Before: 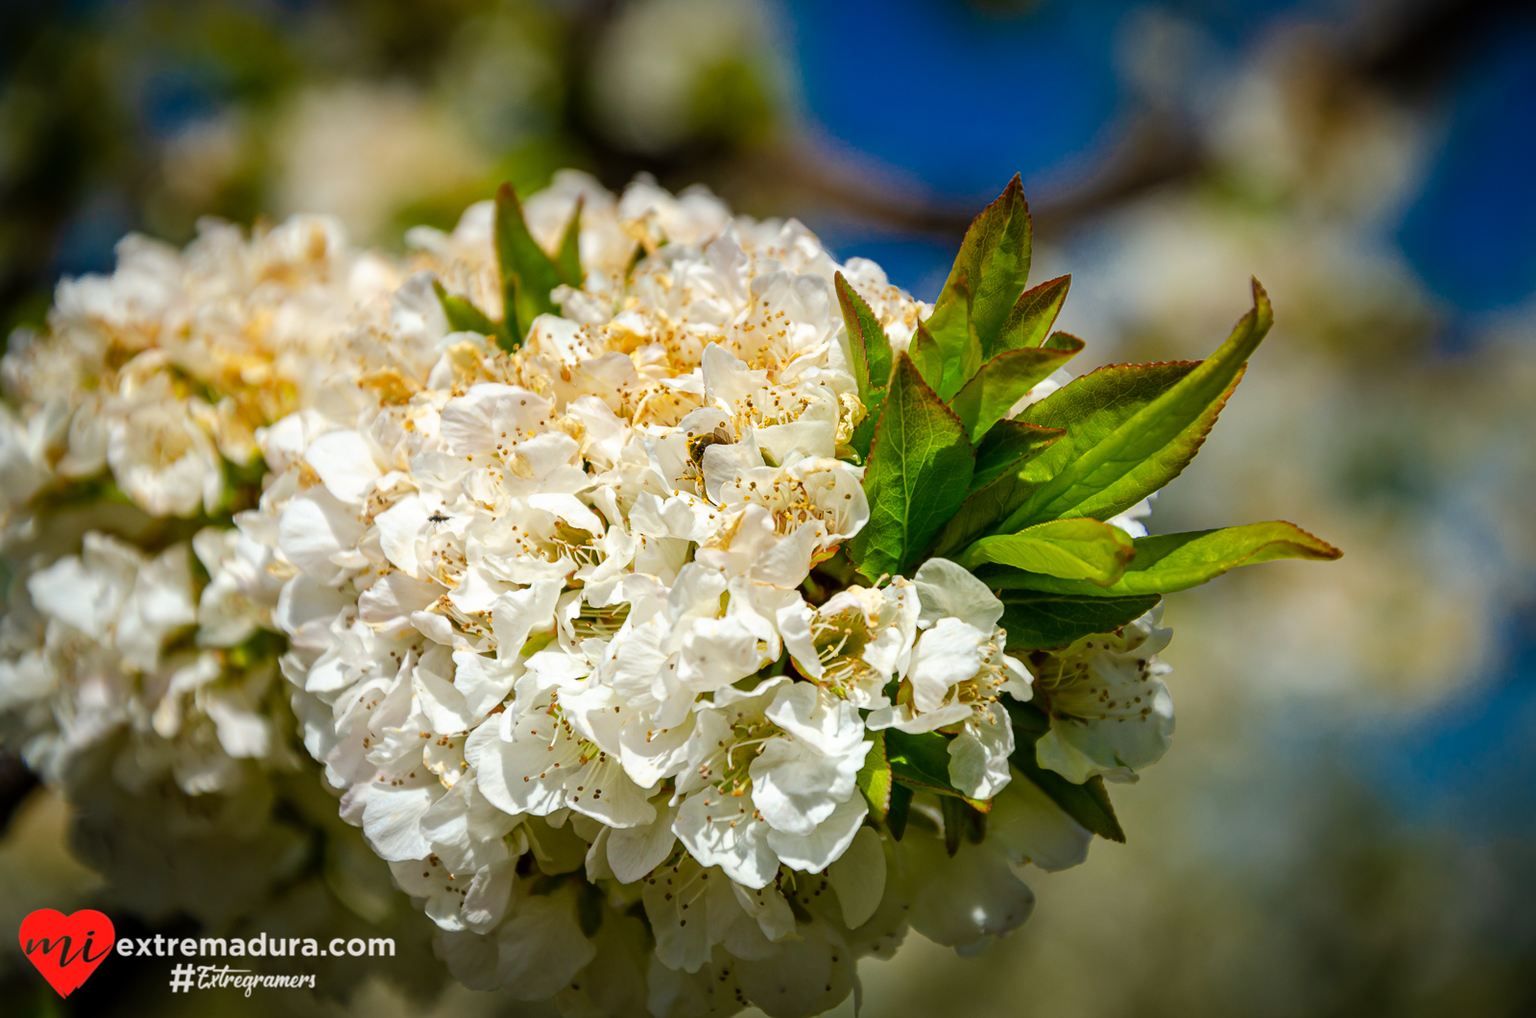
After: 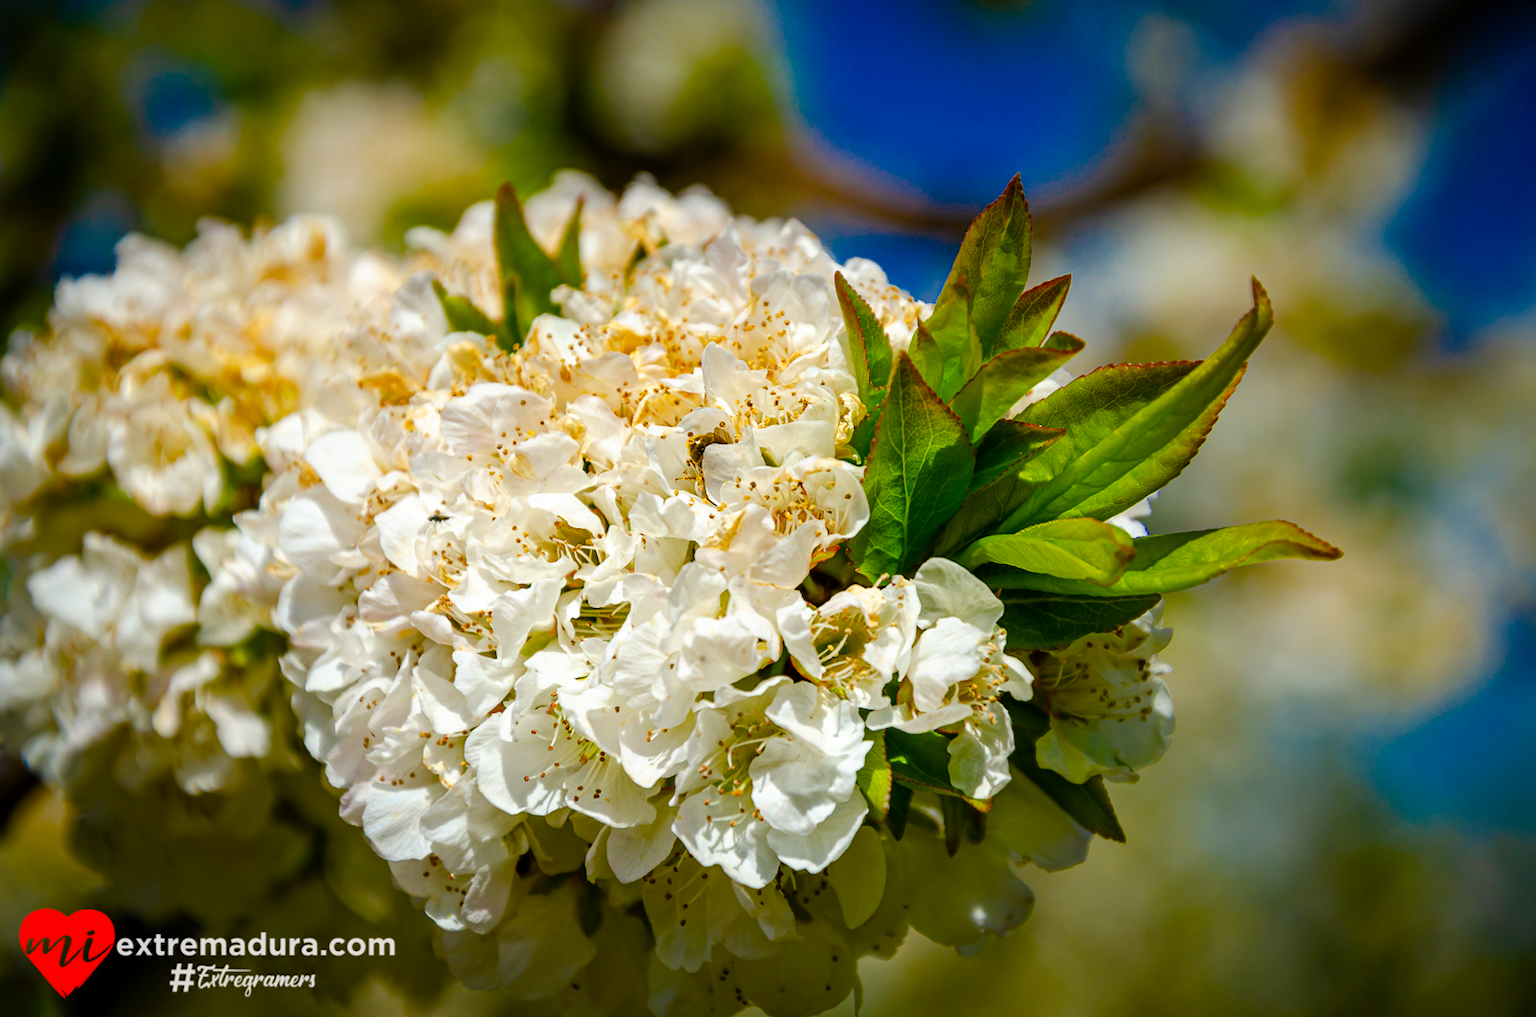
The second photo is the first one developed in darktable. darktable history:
color balance rgb: perceptual saturation grading › global saturation 20%, perceptual saturation grading › highlights -25.772%, perceptual saturation grading › shadows 50.22%, global vibrance 20%
